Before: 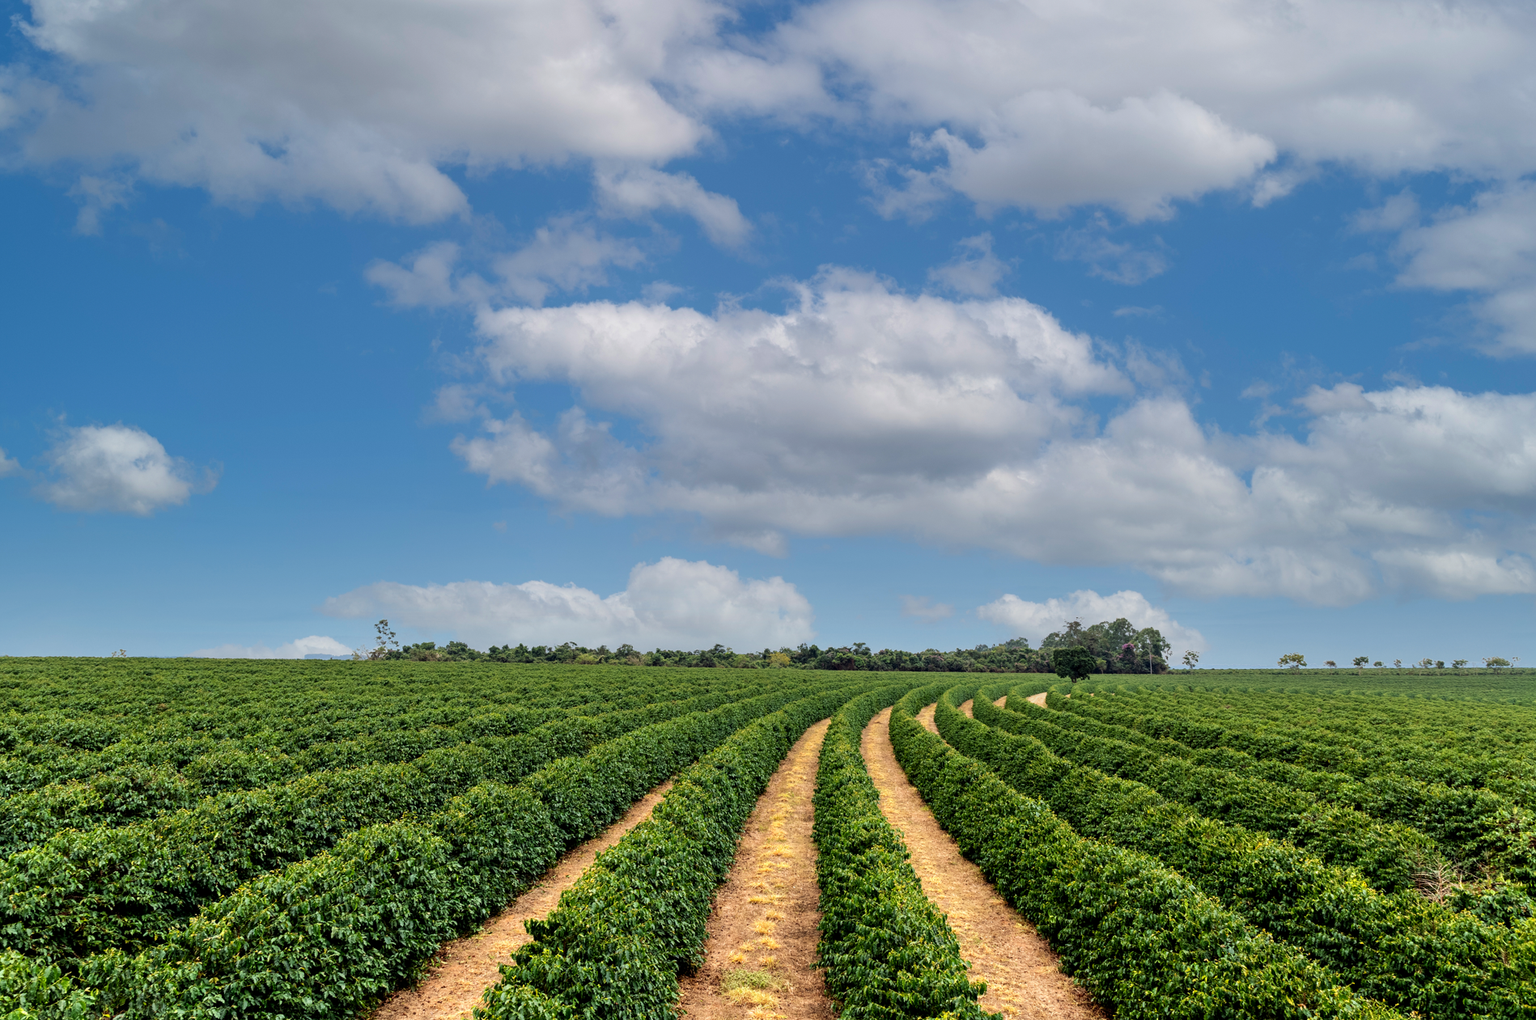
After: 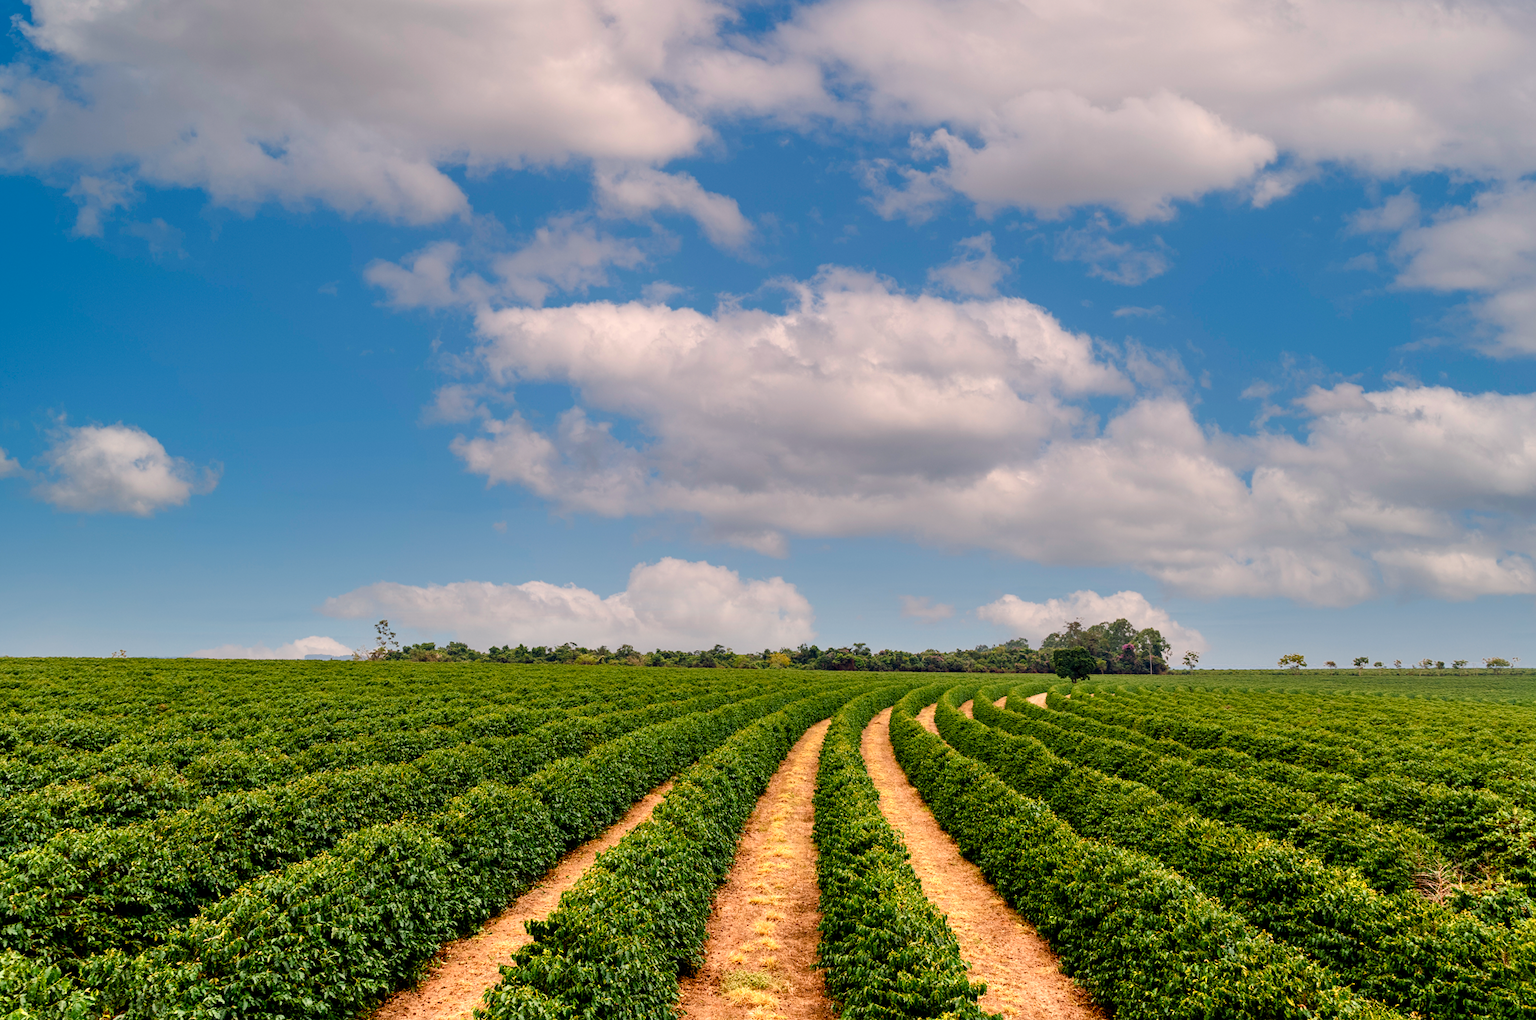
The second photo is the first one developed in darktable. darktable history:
tone equalizer: on, module defaults
color balance rgb: perceptual saturation grading › global saturation 20%, perceptual saturation grading › highlights -25%, perceptual saturation grading › shadows 50%
white balance: red 1.127, blue 0.943
